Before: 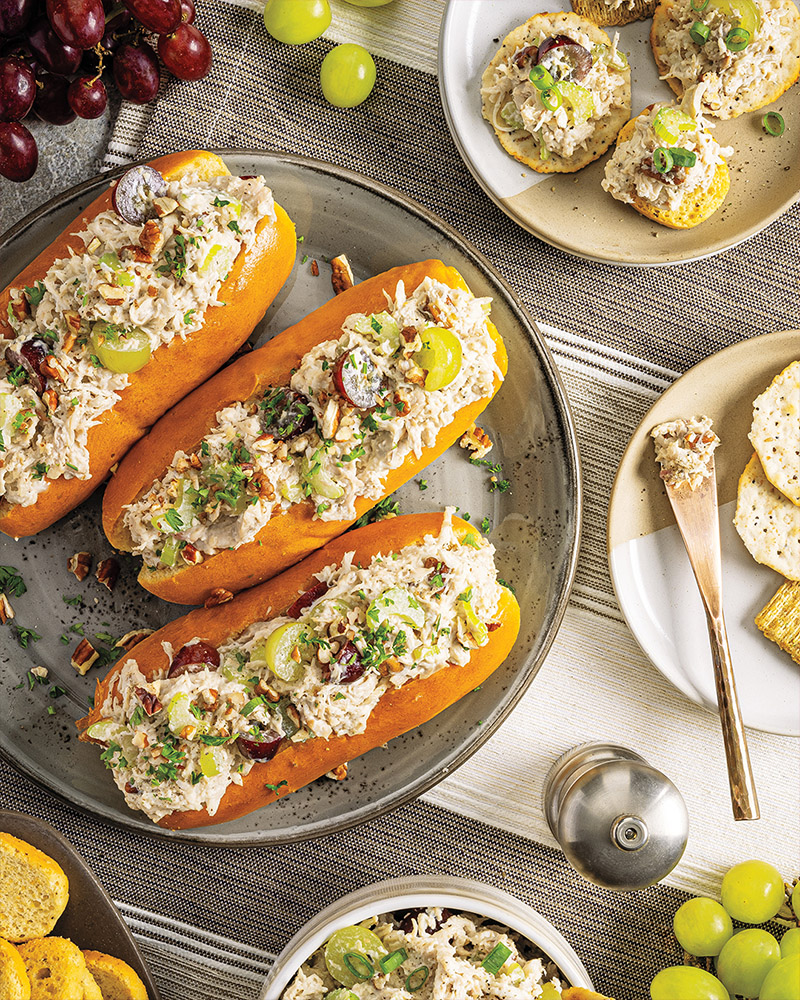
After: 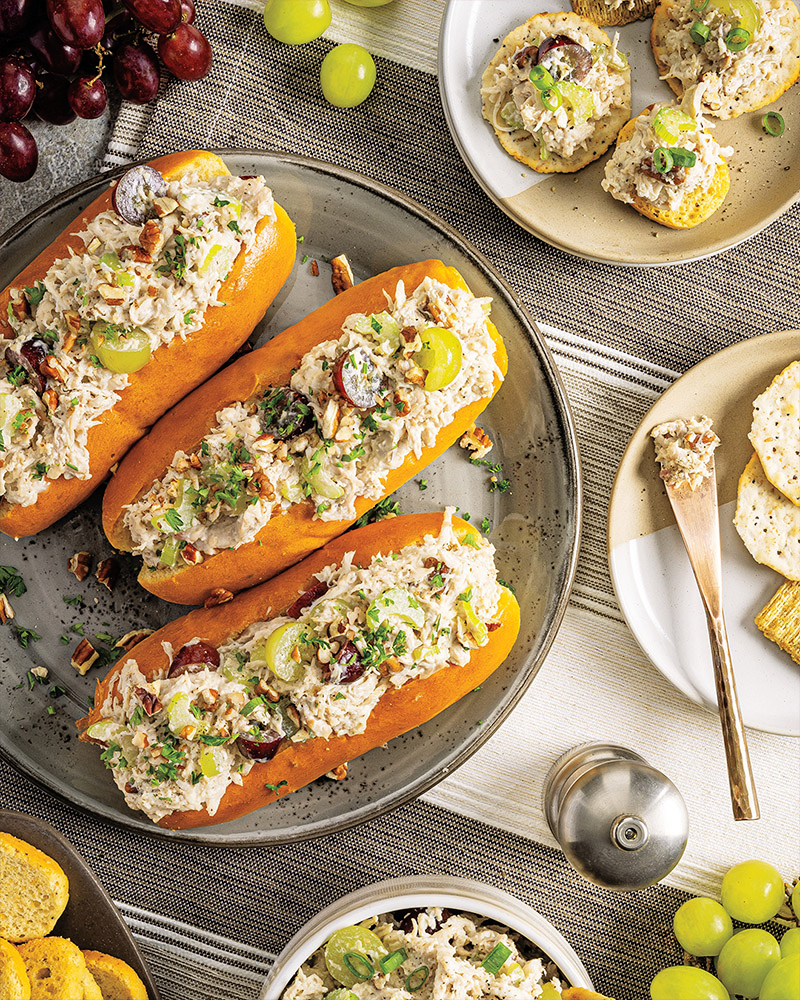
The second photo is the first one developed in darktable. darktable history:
rgb curve: curves: ch0 [(0, 0) (0.136, 0.078) (0.262, 0.245) (0.414, 0.42) (1, 1)], compensate middle gray true, preserve colors basic power
